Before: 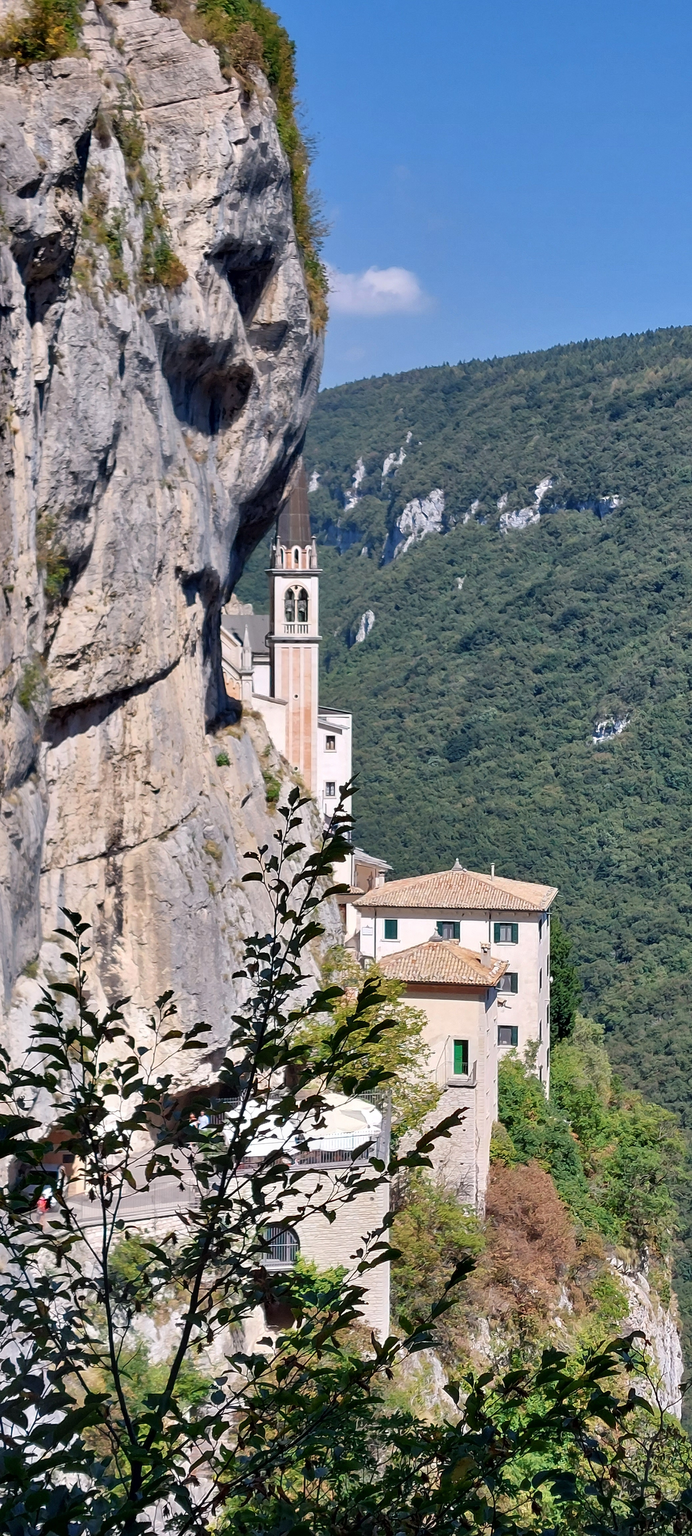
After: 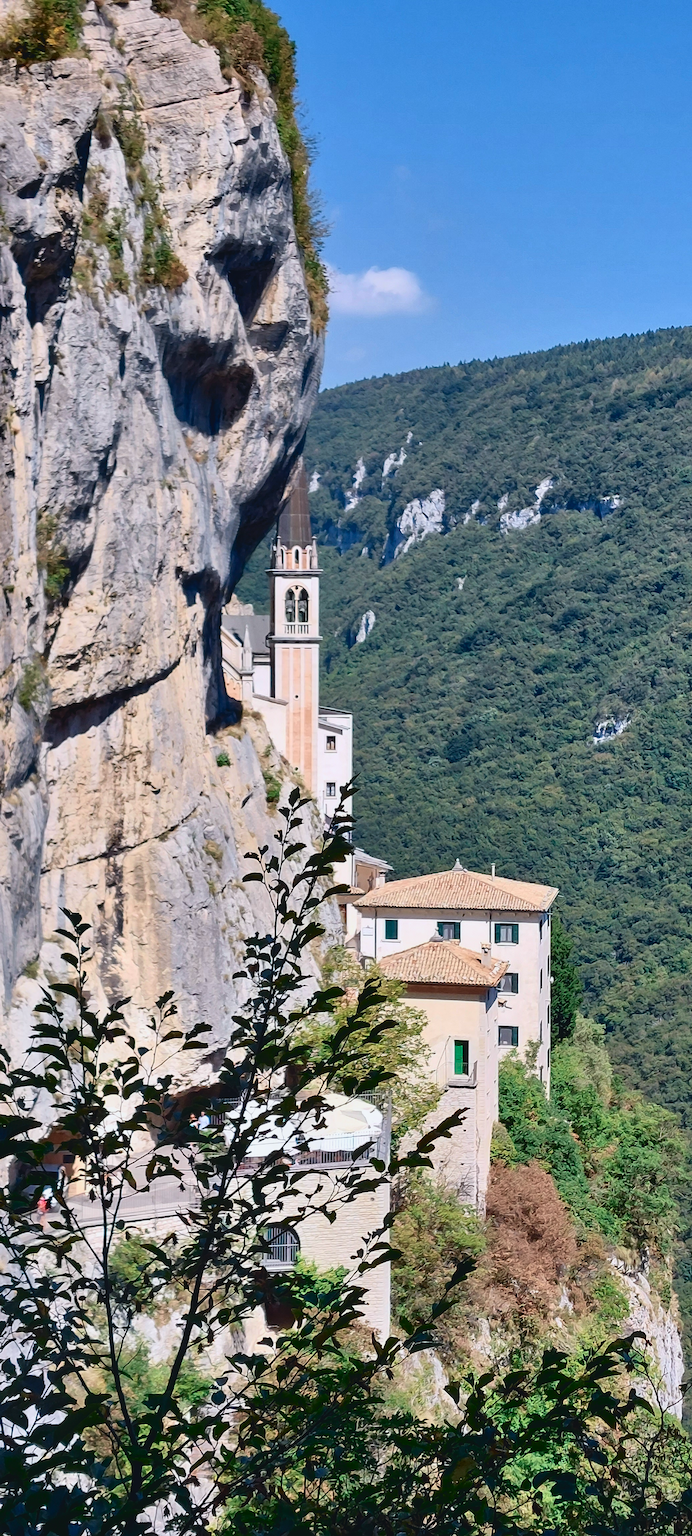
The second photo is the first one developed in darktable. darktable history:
tone curve: curves: ch0 [(0, 0.047) (0.15, 0.127) (0.46, 0.466) (0.751, 0.788) (1, 0.961)]; ch1 [(0, 0) (0.43, 0.408) (0.476, 0.469) (0.505, 0.501) (0.553, 0.557) (0.592, 0.58) (0.631, 0.625) (1, 1)]; ch2 [(0, 0) (0.505, 0.495) (0.55, 0.557) (0.583, 0.573) (1, 1)], color space Lab, independent channels, preserve colors none
